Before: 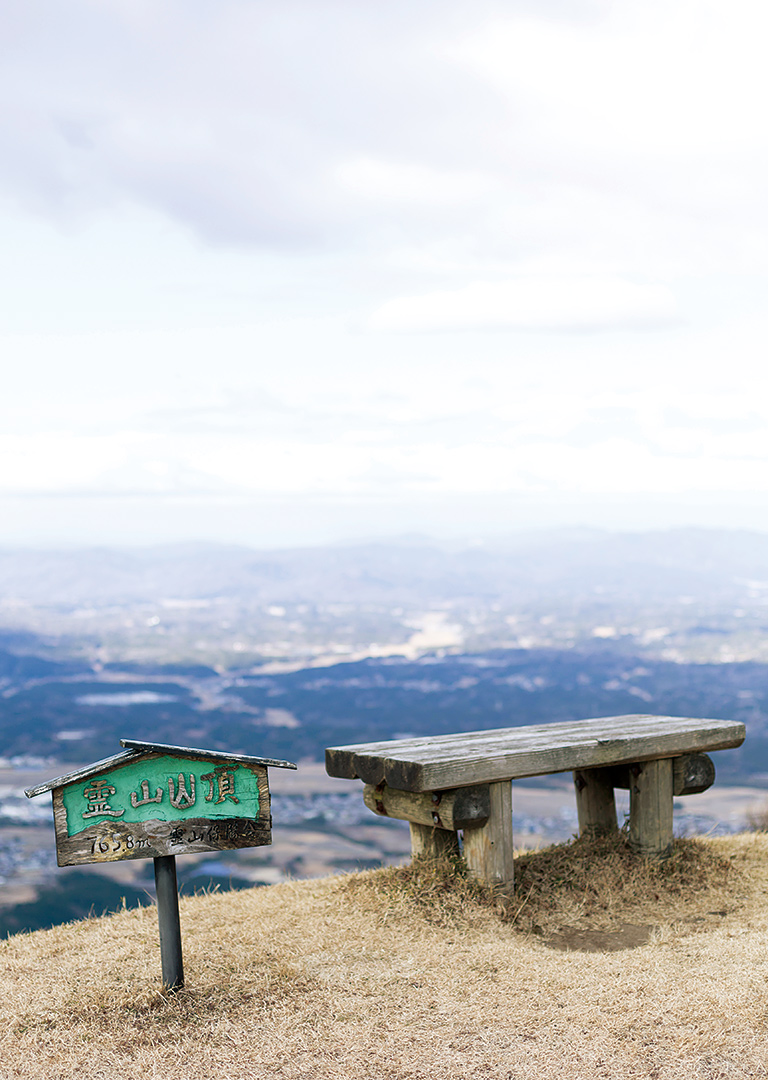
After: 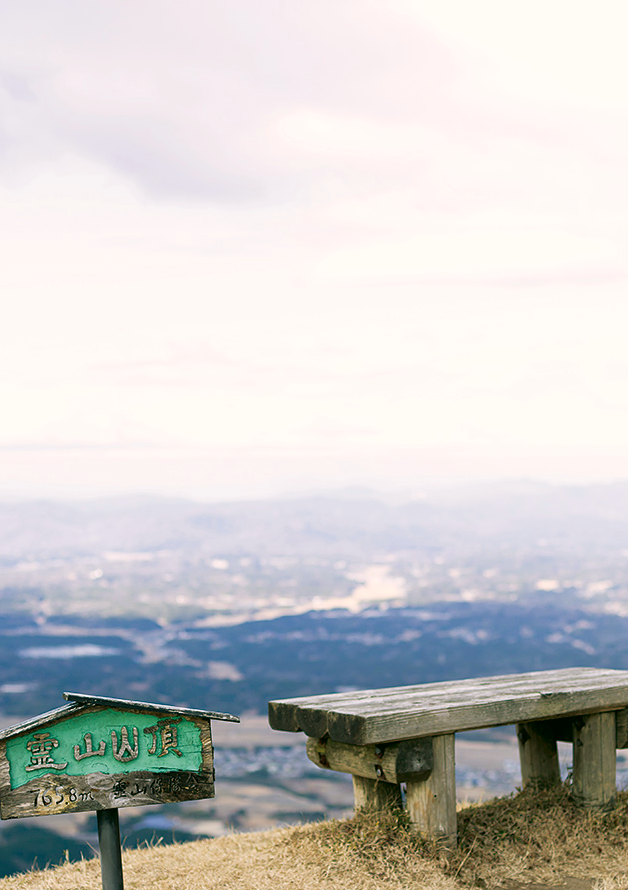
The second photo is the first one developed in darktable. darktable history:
color correction: highlights a* 4.37, highlights b* 4.95, shadows a* -7.94, shadows b* 5.08
crop and rotate: left 7.505%, top 4.532%, right 10.635%, bottom 13.001%
